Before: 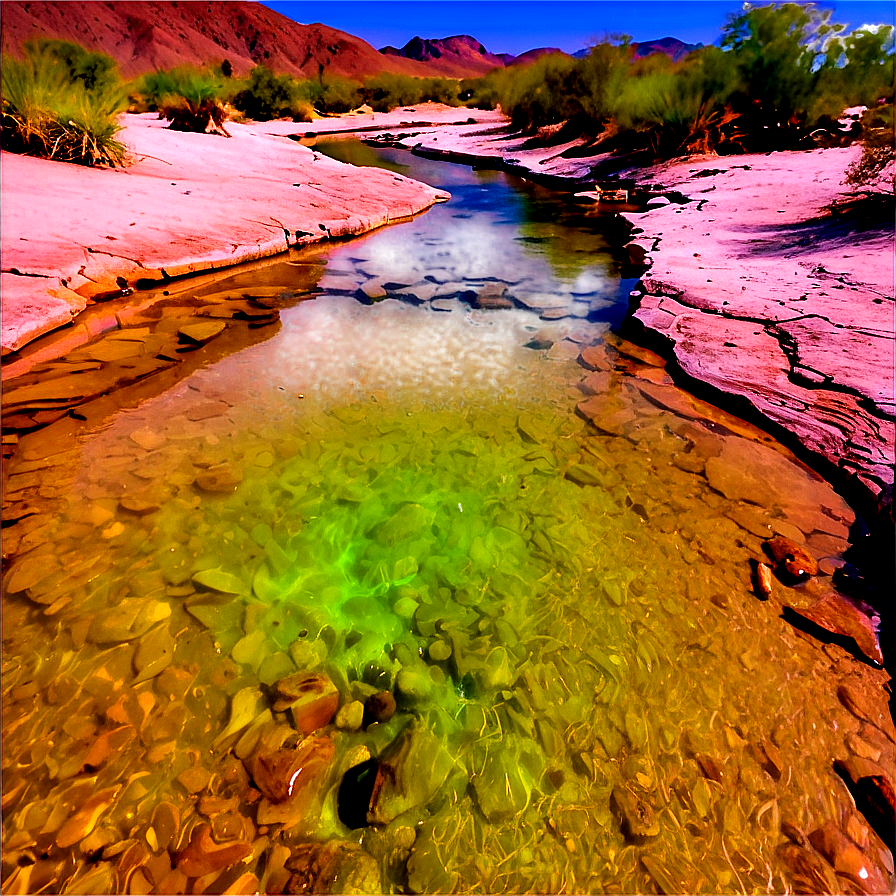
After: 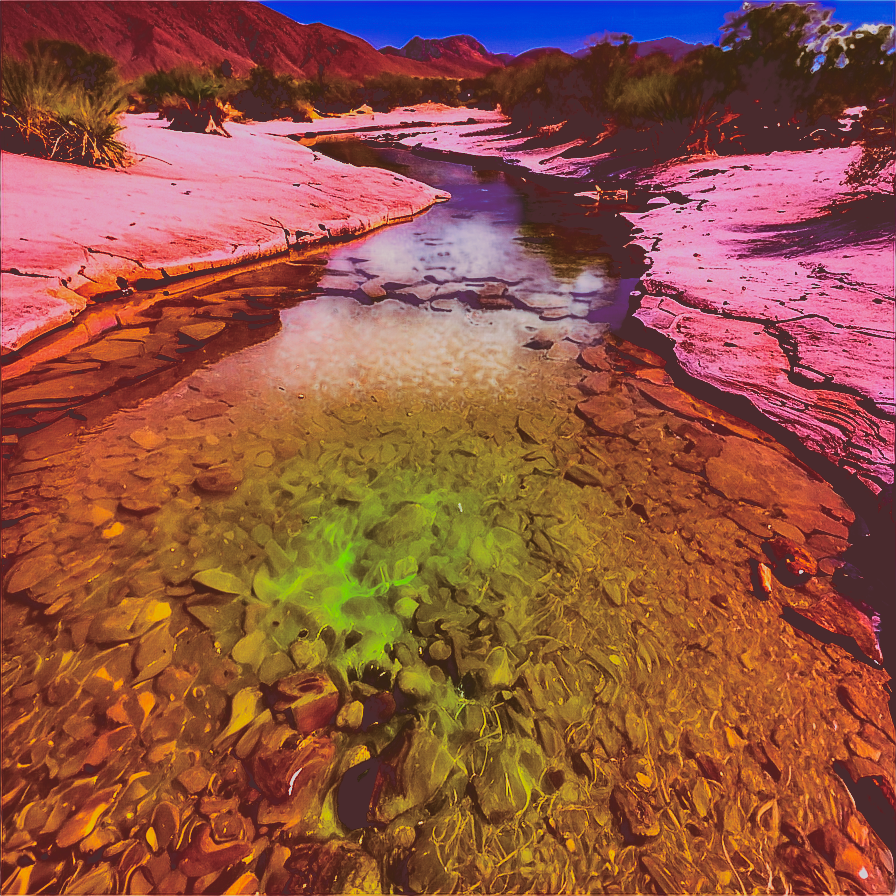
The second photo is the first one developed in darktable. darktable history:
contrast equalizer: y [[0.5, 0.5, 0.5, 0.512, 0.552, 0.62], [0.5 ×6], [0.5 ×4, 0.504, 0.553], [0 ×6], [0 ×6]]
graduated density: density 0.38 EV, hardness 21%, rotation -6.11°, saturation 32%
tone curve: curves: ch0 [(0, 0.23) (0.125, 0.207) (0.245, 0.227) (0.736, 0.695) (1, 0.824)], color space Lab, independent channels, preserve colors none
split-toning: on, module defaults
